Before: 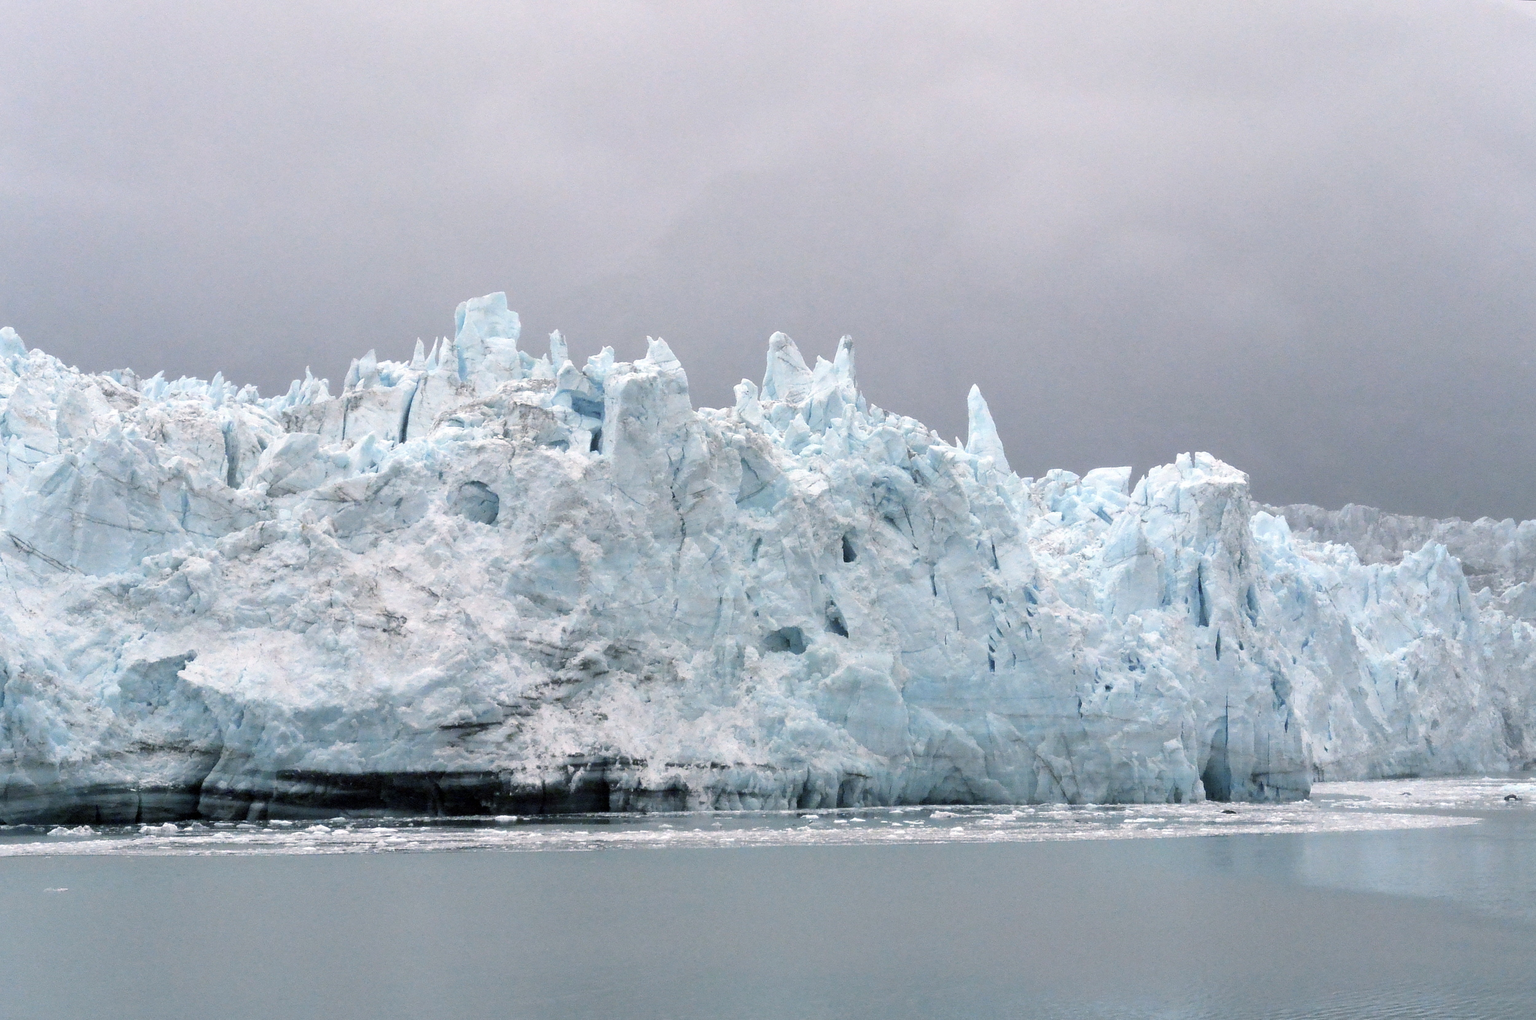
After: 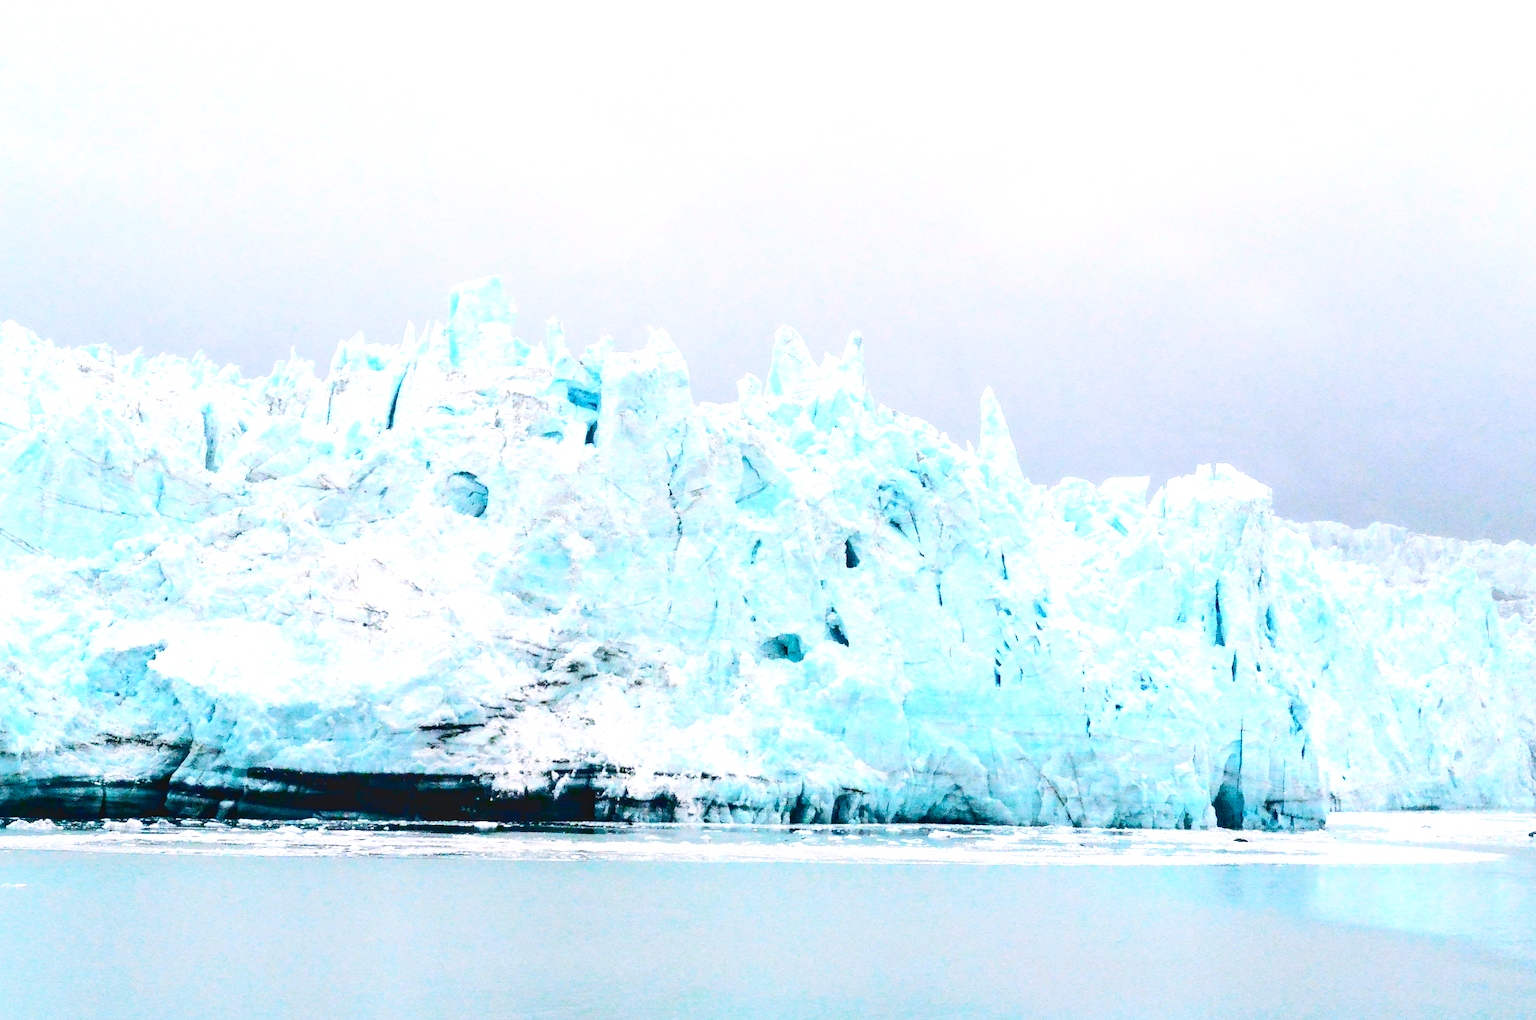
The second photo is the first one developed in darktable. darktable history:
crop and rotate: angle -1.69°
exposure: black level correction 0, exposure 0.877 EV, compensate exposure bias true, compensate highlight preservation false
tone curve: curves: ch0 [(0, 0.018) (0.061, 0.041) (0.205, 0.191) (0.289, 0.292) (0.39, 0.424) (0.493, 0.551) (0.666, 0.743) (0.795, 0.841) (1, 0.998)]; ch1 [(0, 0) (0.385, 0.343) (0.439, 0.415) (0.494, 0.498) (0.501, 0.501) (0.51, 0.509) (0.548, 0.563) (0.586, 0.61) (0.684, 0.658) (0.783, 0.804) (1, 1)]; ch2 [(0, 0) (0.304, 0.31) (0.403, 0.399) (0.441, 0.428) (0.47, 0.469) (0.498, 0.496) (0.524, 0.538) (0.566, 0.579) (0.648, 0.665) (0.697, 0.699) (1, 1)], color space Lab, independent channels, preserve colors none
color balance rgb: perceptual saturation grading › global saturation 20%, perceptual saturation grading › highlights -25%, perceptual saturation grading › shadows 50%
local contrast: on, module defaults
contrast brightness saturation: contrast 0.32, brightness -0.08, saturation 0.17
